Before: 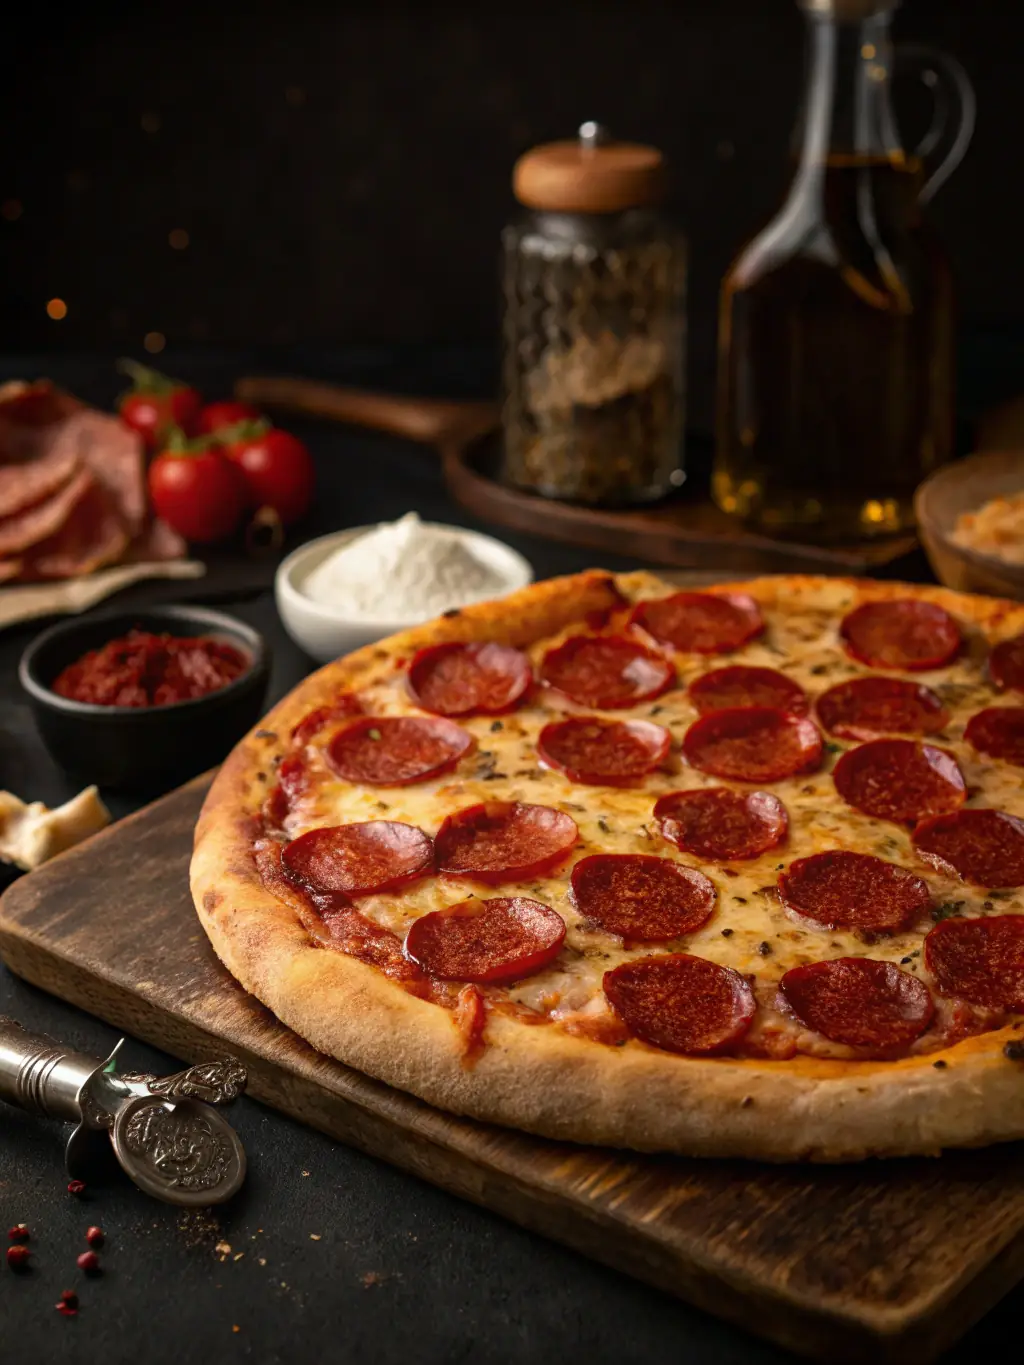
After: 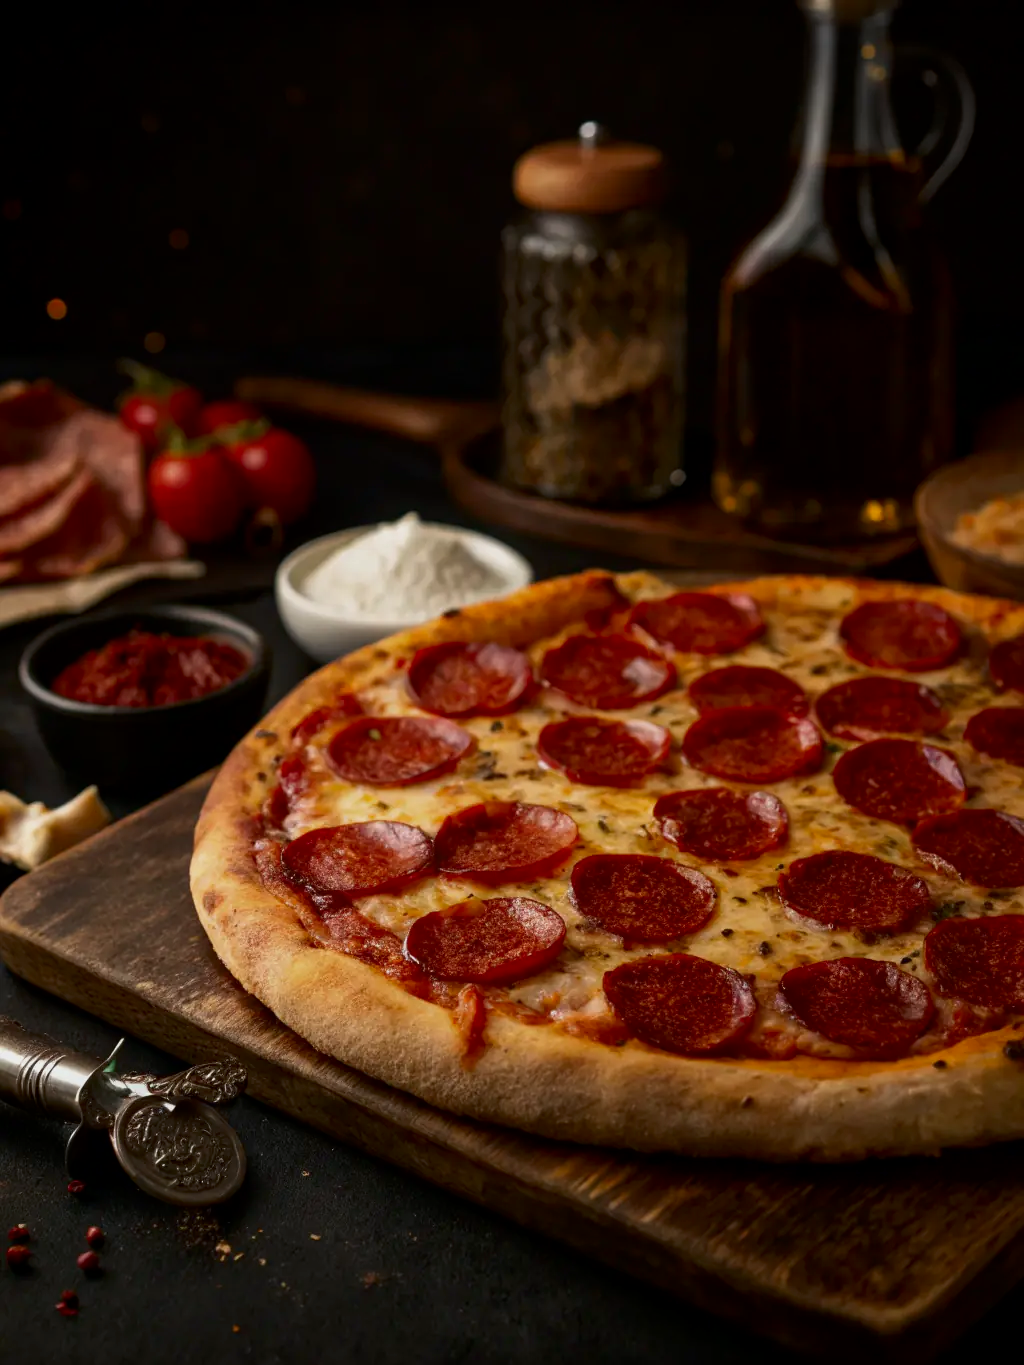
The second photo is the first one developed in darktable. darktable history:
exposure: black level correction 0.001, exposure -0.202 EV, compensate exposure bias true, compensate highlight preservation false
contrast brightness saturation: brightness -0.095
